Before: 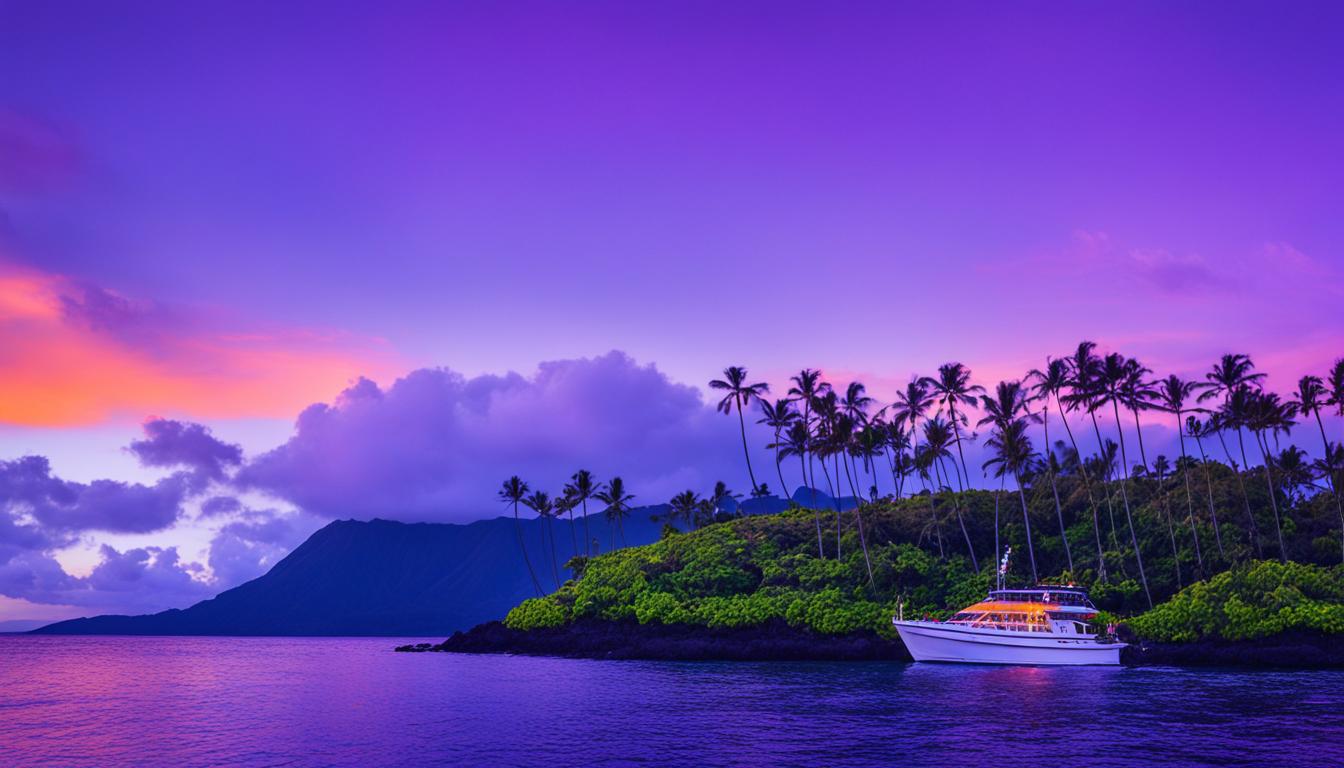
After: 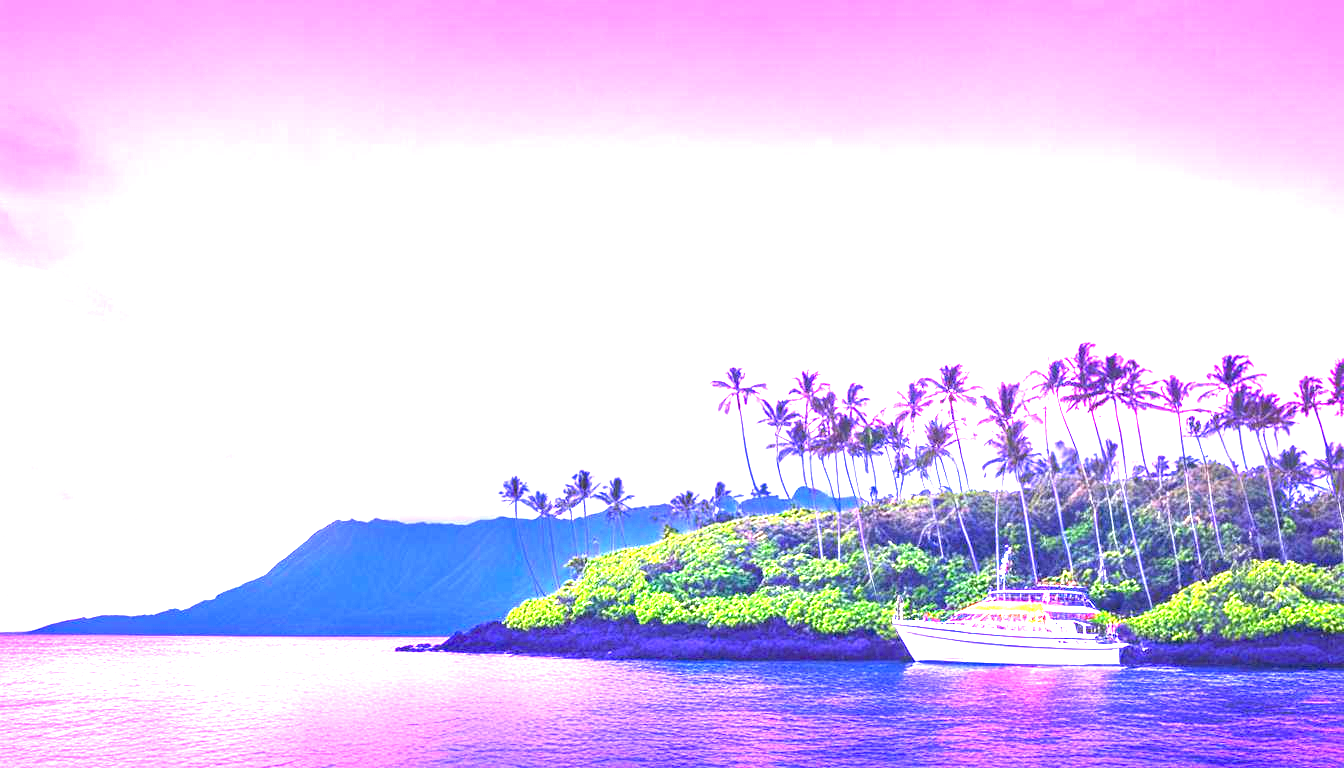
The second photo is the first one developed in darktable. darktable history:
exposure: black level correction 0, exposure 4 EV, compensate exposure bias true, compensate highlight preservation false
white balance: red 1.004, blue 1.024
